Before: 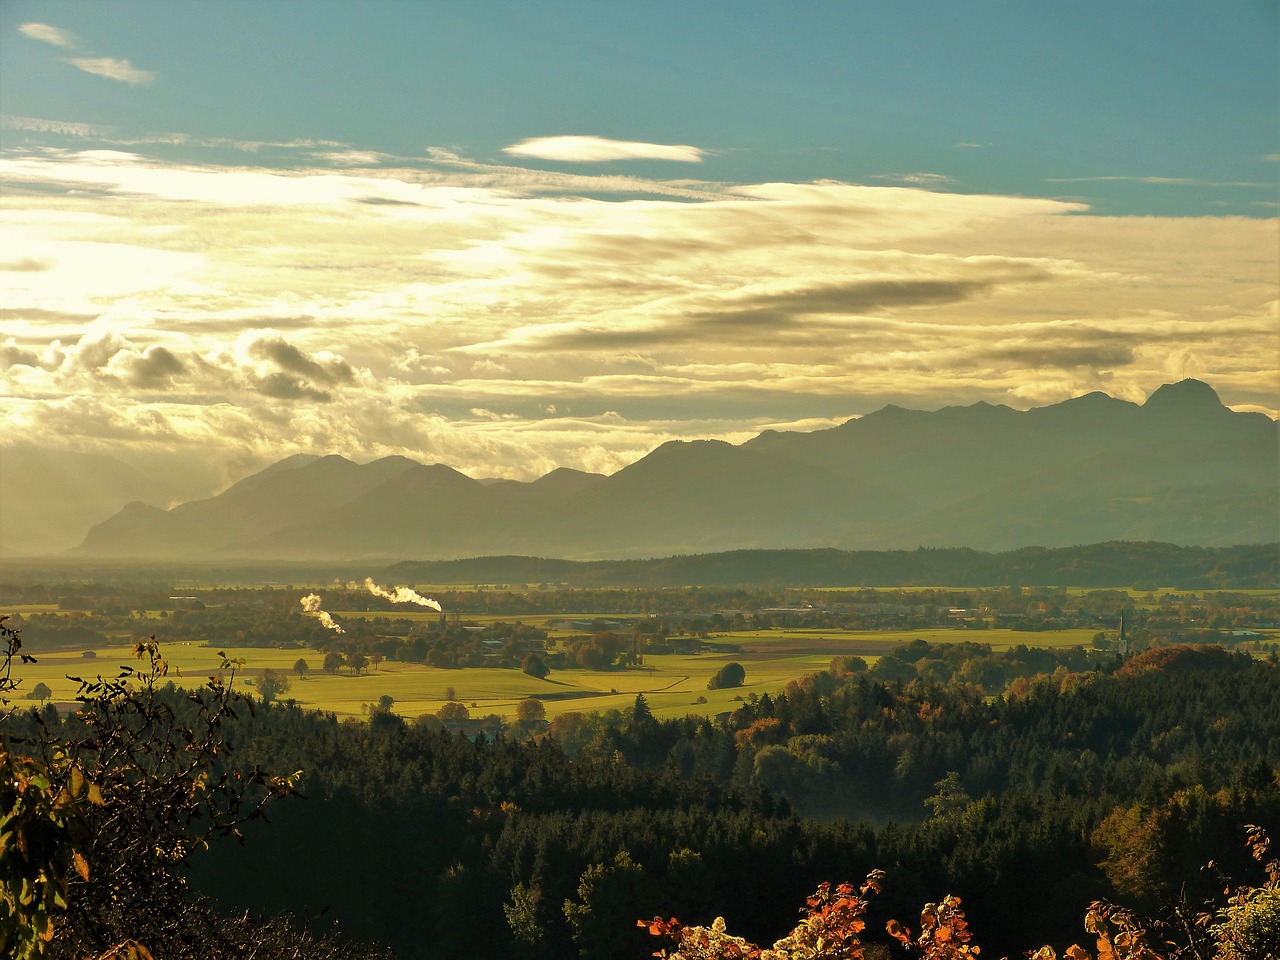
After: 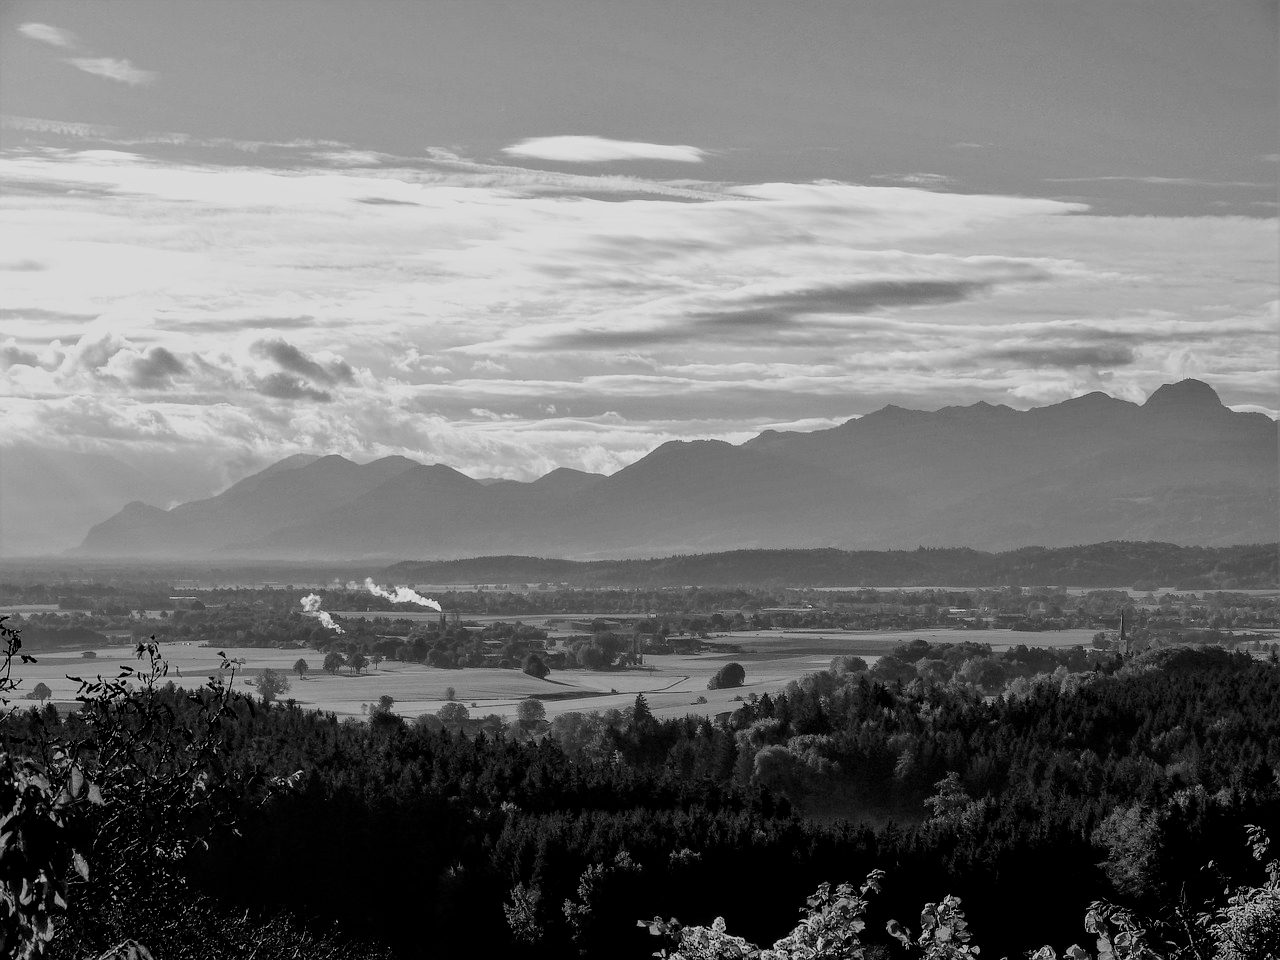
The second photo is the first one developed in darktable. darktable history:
color zones: curves: ch1 [(0, -0.394) (0.143, -0.394) (0.286, -0.394) (0.429, -0.392) (0.571, -0.391) (0.714, -0.391) (0.857, -0.391) (1, -0.394)]
filmic rgb: black relative exposure -7.65 EV, white relative exposure 4.56 EV, hardness 3.61, contrast 1.05
local contrast: on, module defaults
